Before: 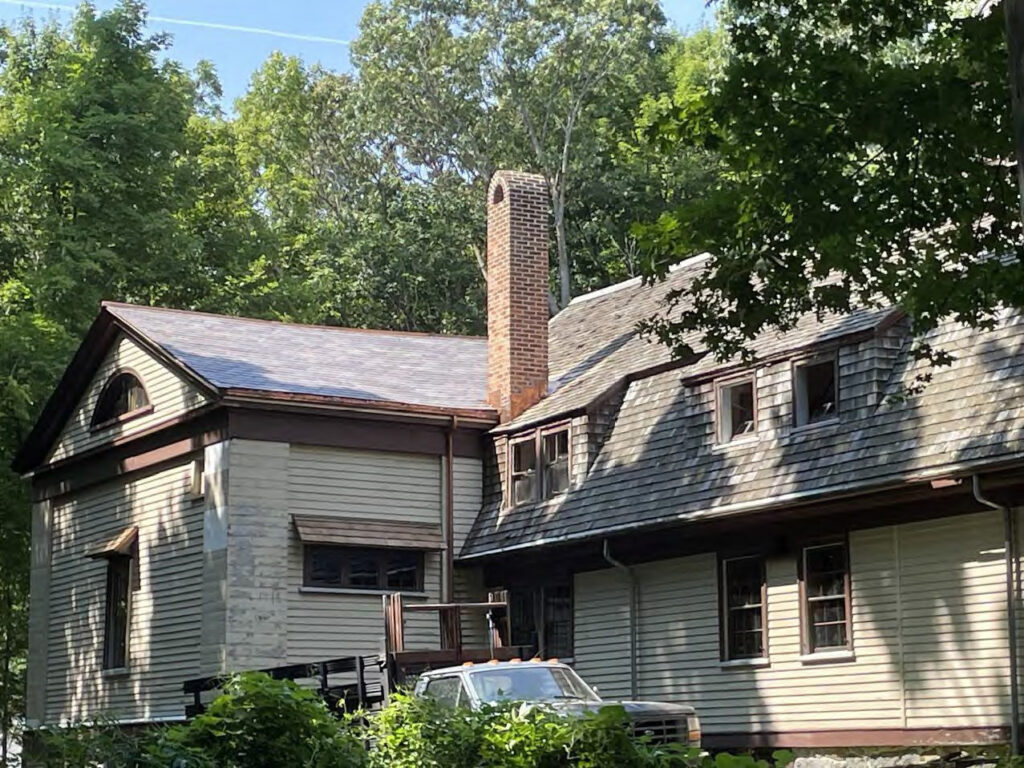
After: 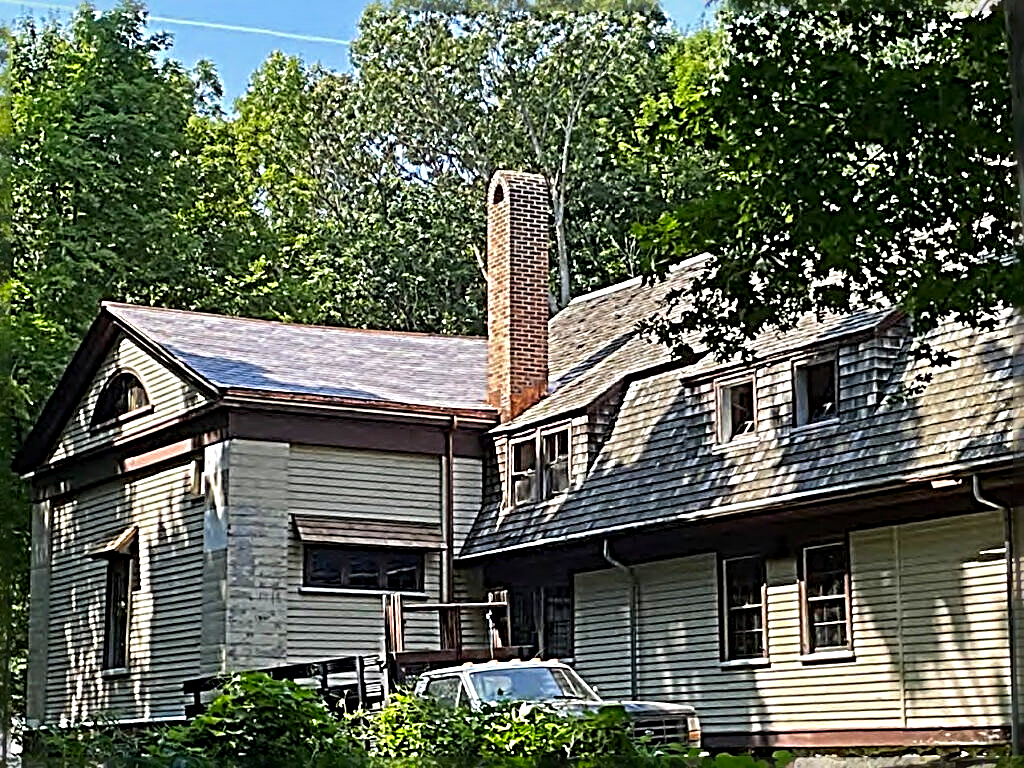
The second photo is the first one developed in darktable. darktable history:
sharpen: radius 4.001, amount 2
color zones: curves: ch0 [(0, 0.425) (0.143, 0.422) (0.286, 0.42) (0.429, 0.419) (0.571, 0.419) (0.714, 0.42) (0.857, 0.422) (1, 0.425)]; ch1 [(0, 0.666) (0.143, 0.669) (0.286, 0.671) (0.429, 0.67) (0.571, 0.67) (0.714, 0.67) (0.857, 0.67) (1, 0.666)]
